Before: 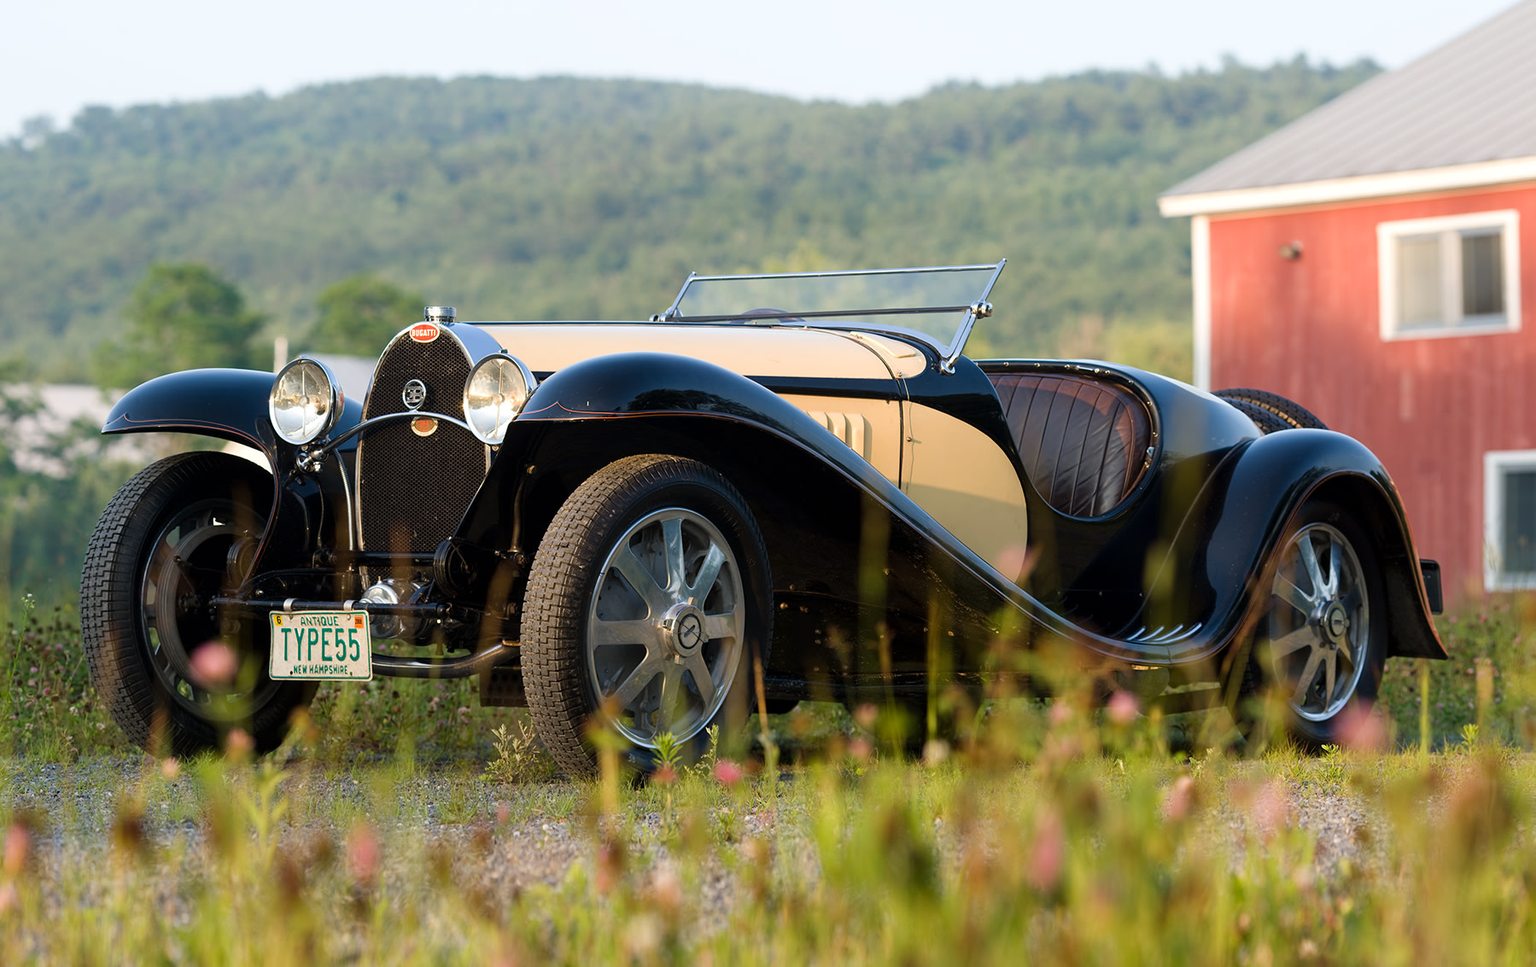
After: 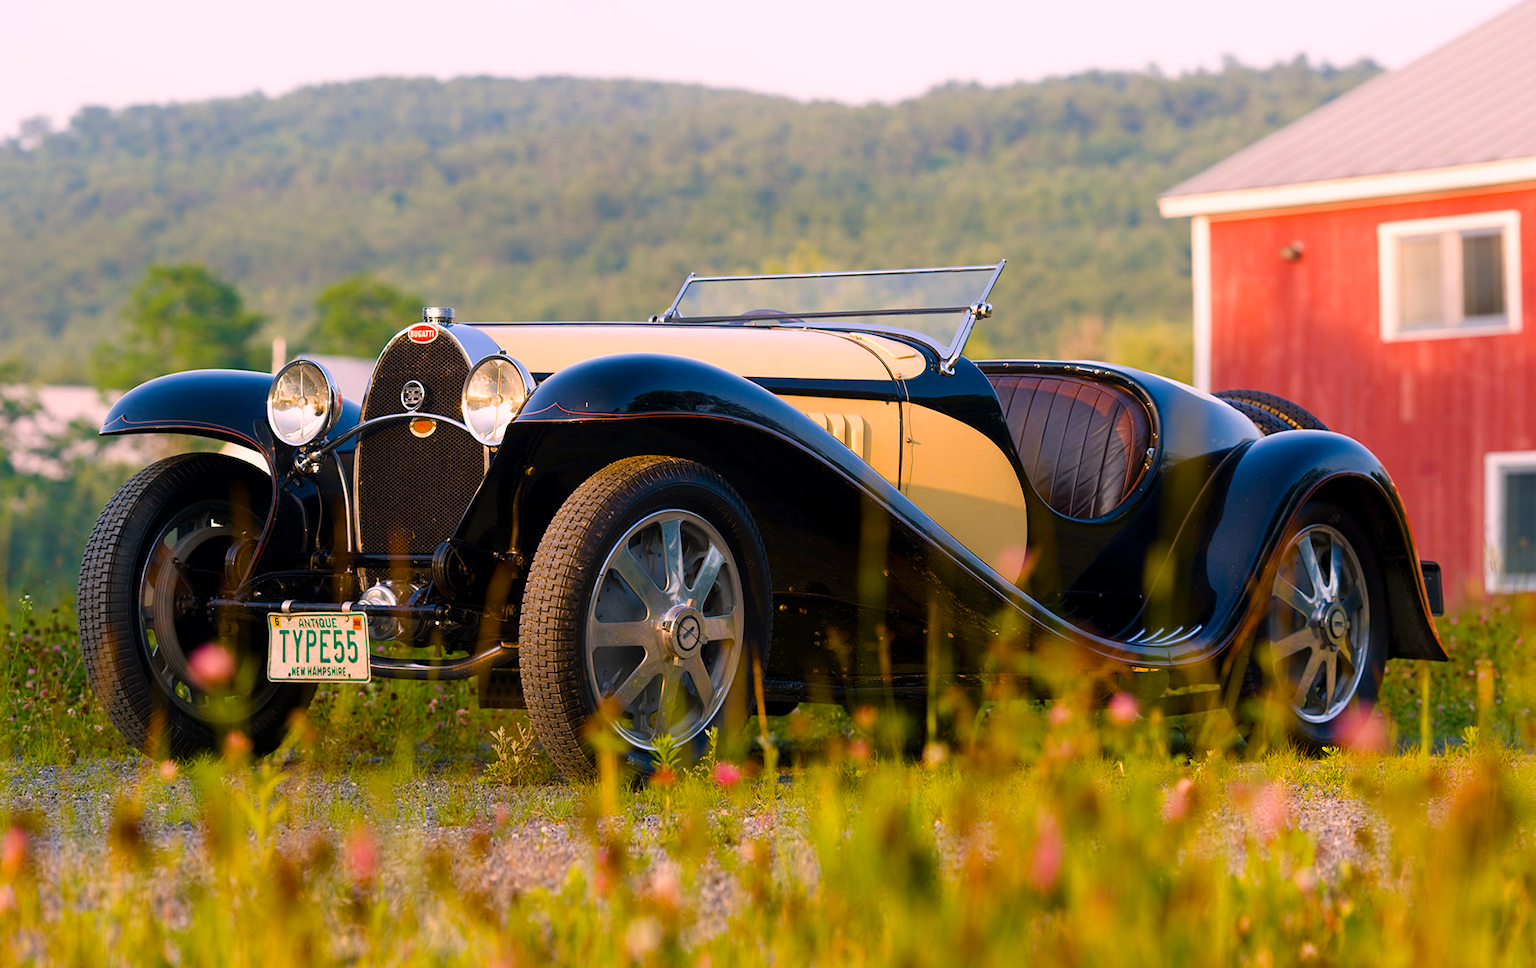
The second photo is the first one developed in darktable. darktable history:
crop: left 0.188%
color balance rgb: linear chroma grading › global chroma 8.933%, perceptual saturation grading › global saturation 20%, perceptual saturation grading › highlights 2.152%, perceptual saturation grading › shadows 50.021%
color correction: highlights a* 14.53, highlights b* 4.73
